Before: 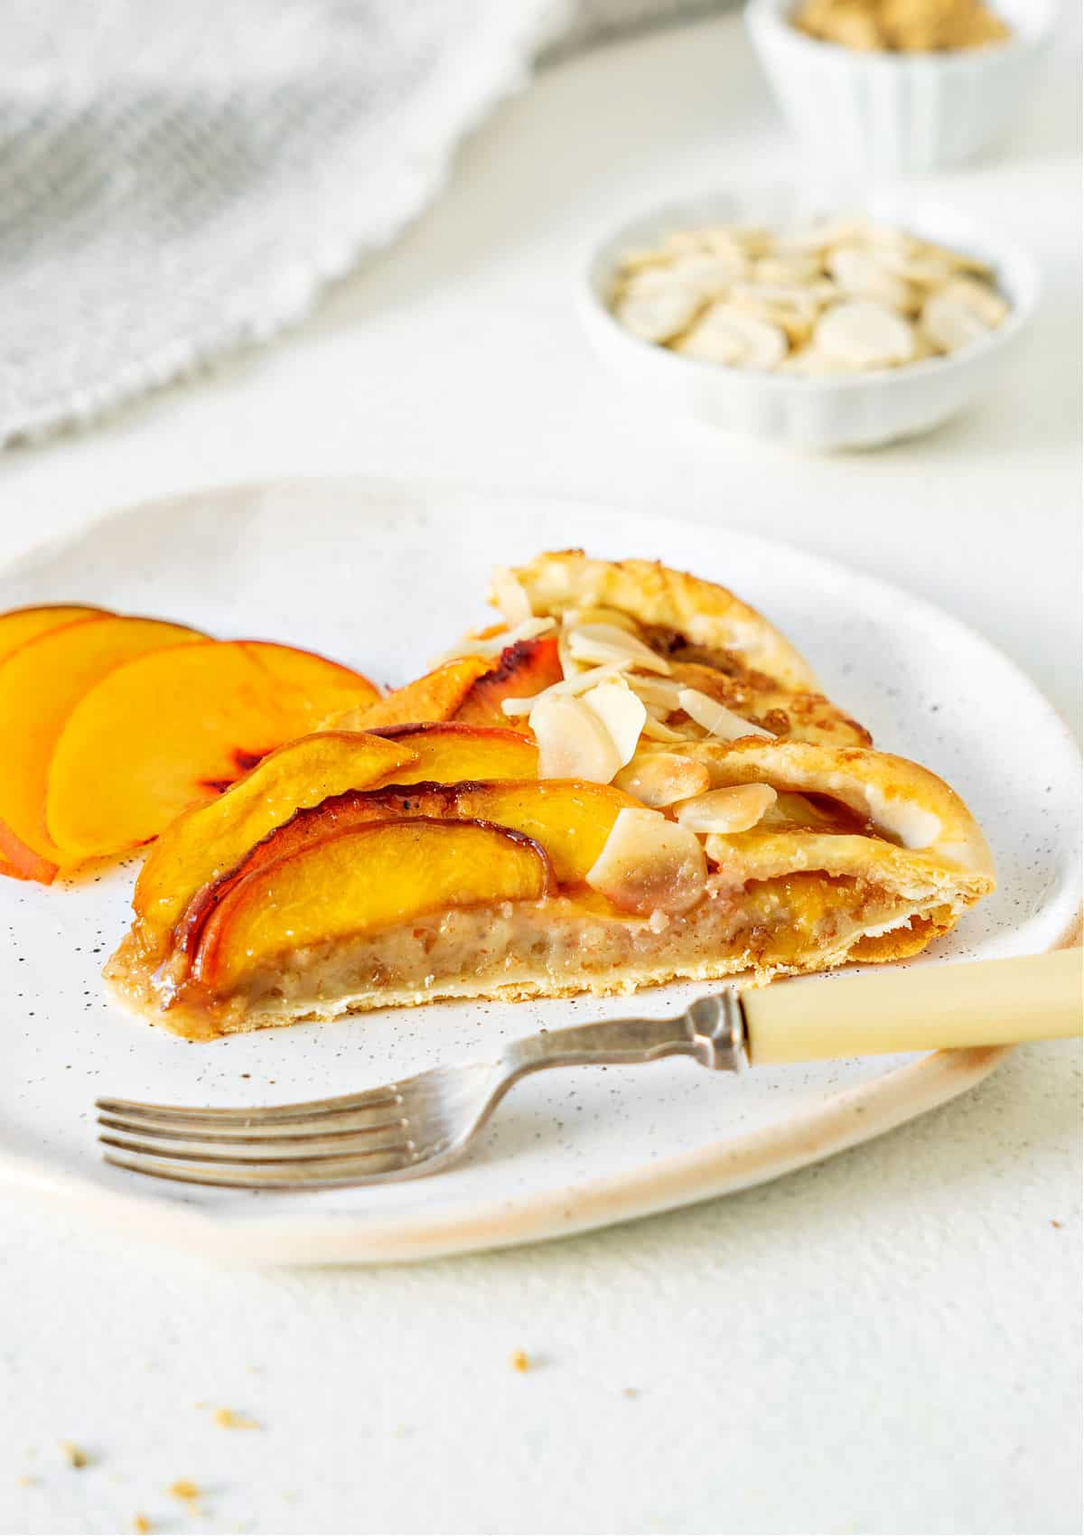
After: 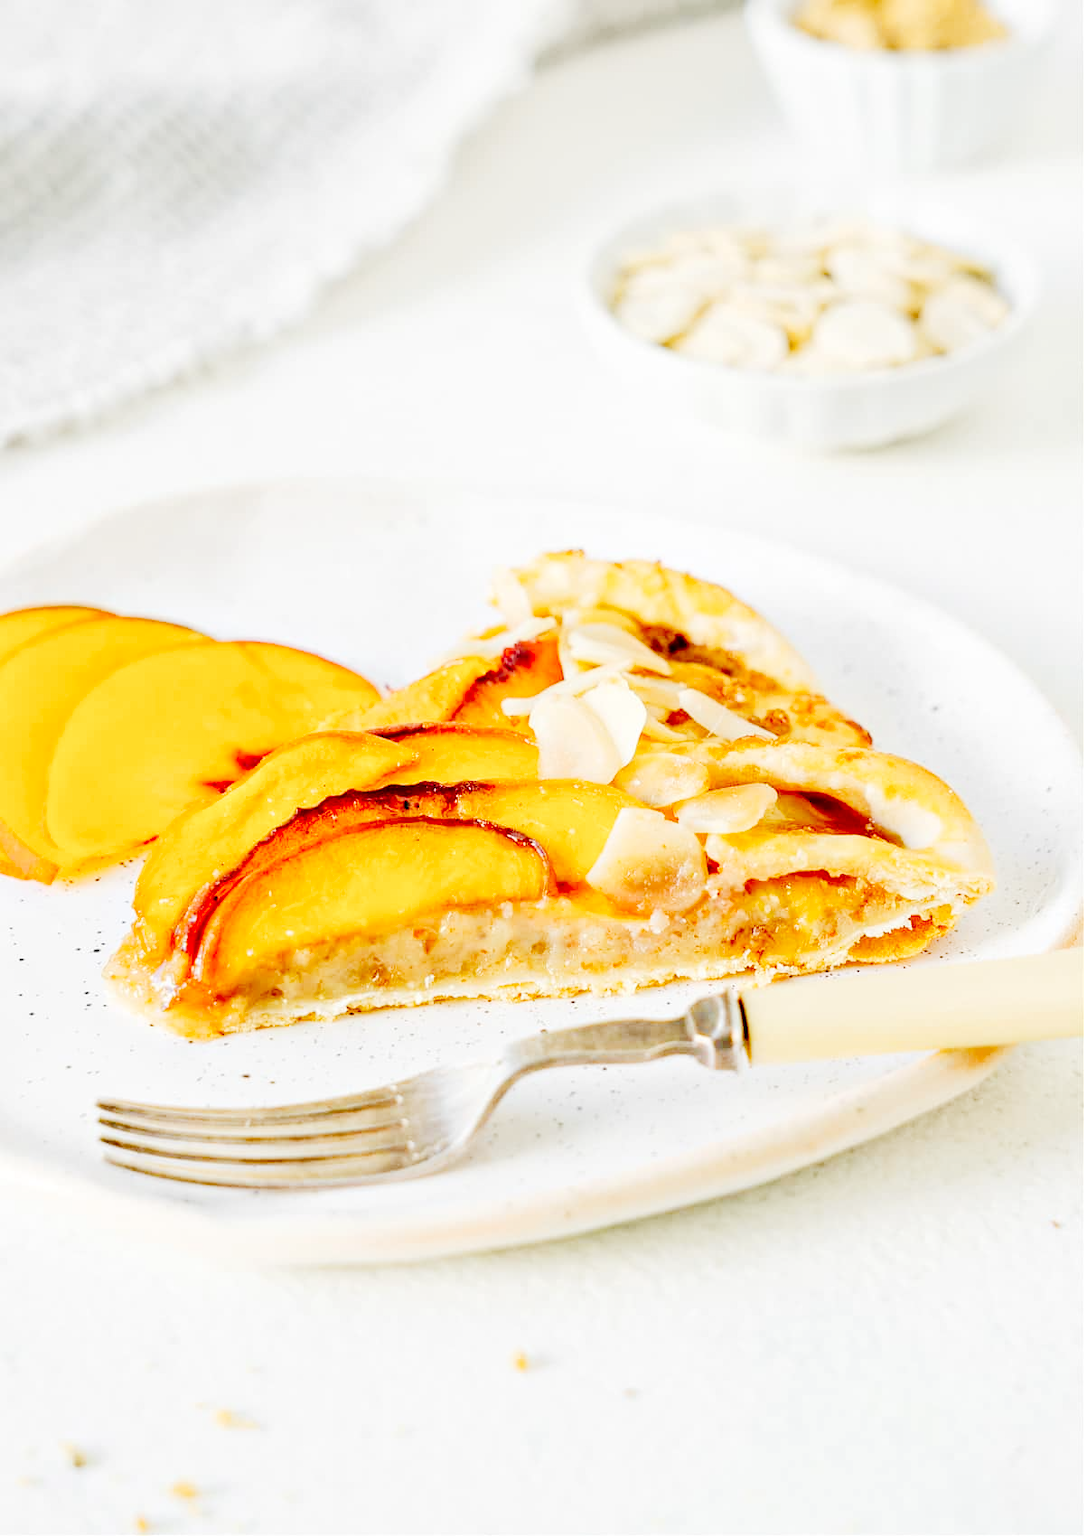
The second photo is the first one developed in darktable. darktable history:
tone curve: curves: ch0 [(0, 0) (0.004, 0) (0.133, 0.071) (0.341, 0.453) (0.839, 0.922) (1, 1)], preserve colors none
